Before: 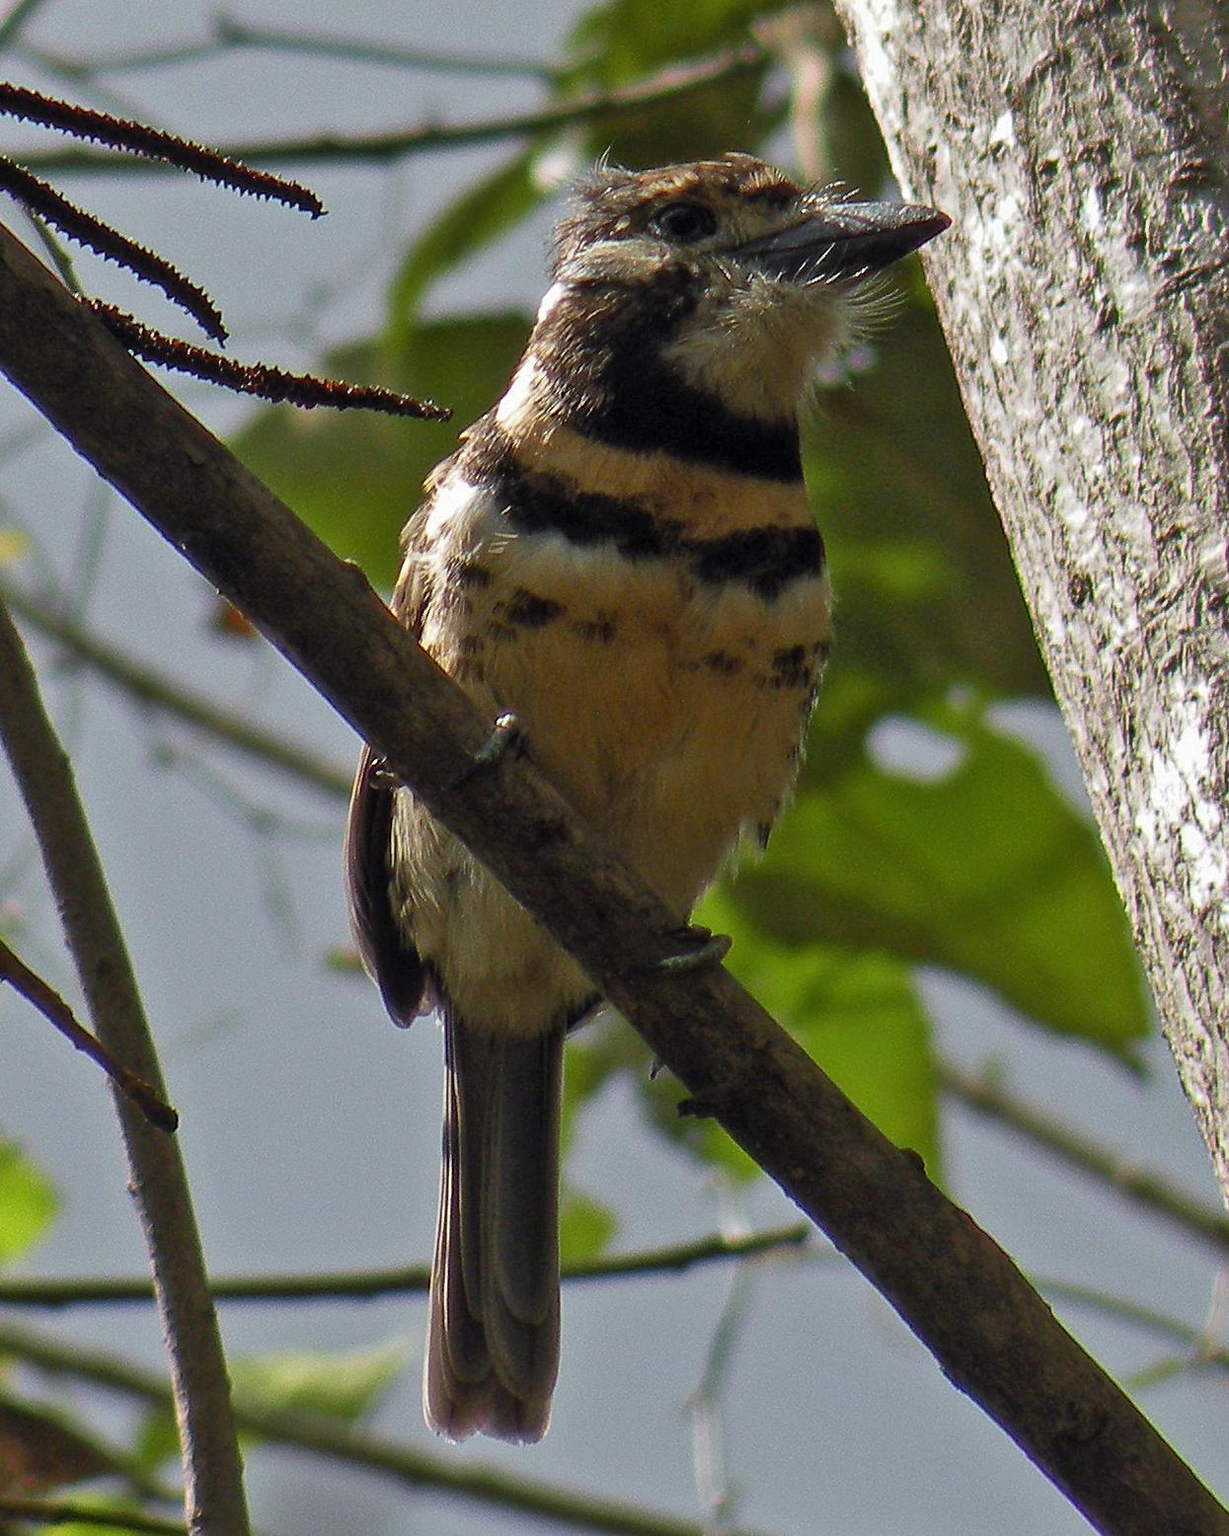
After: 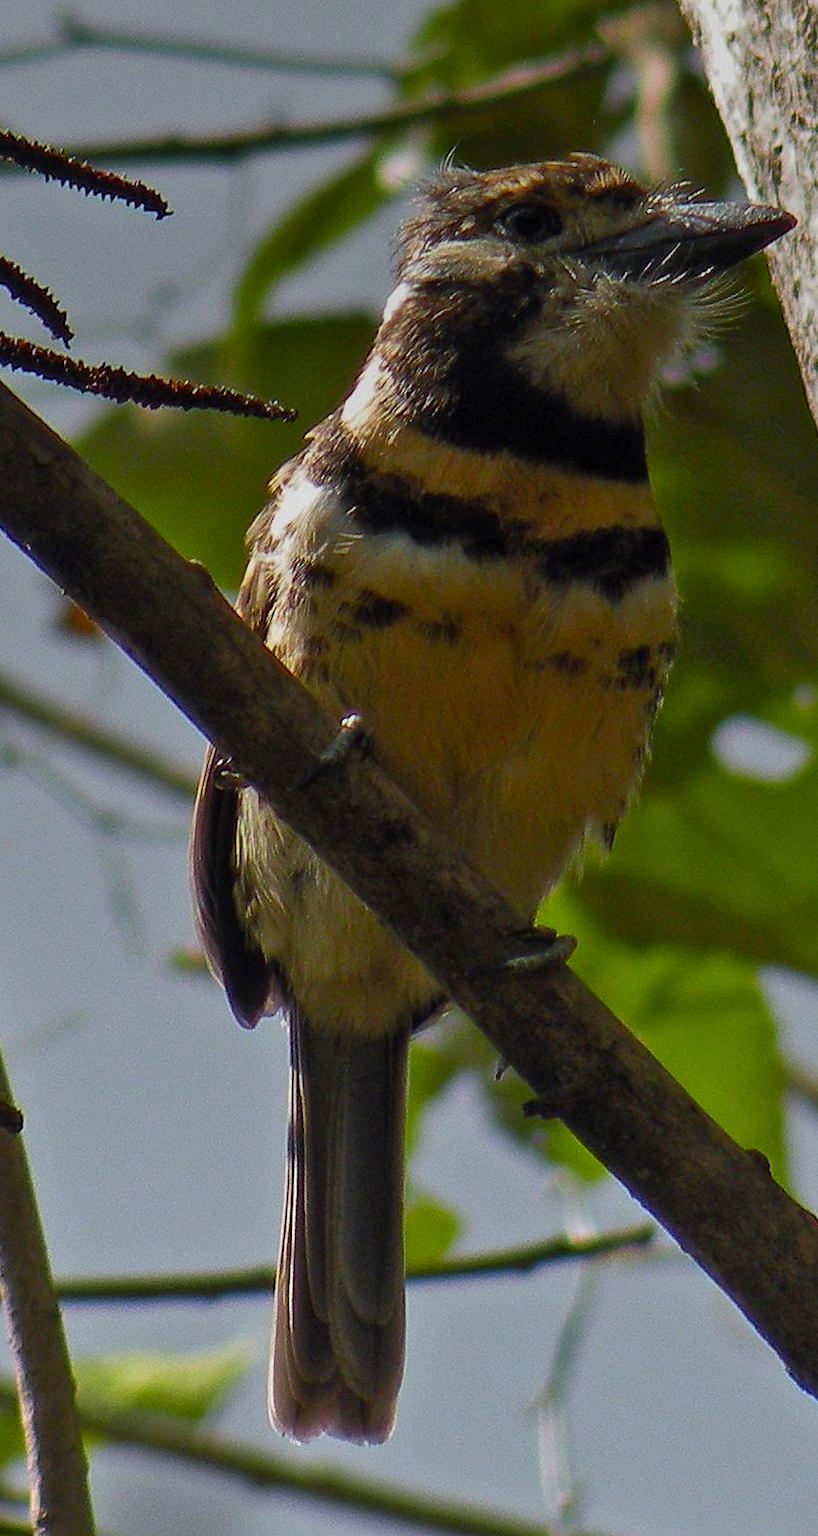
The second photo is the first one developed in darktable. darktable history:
graduated density: on, module defaults
crop and rotate: left 12.648%, right 20.685%
color balance rgb: perceptual saturation grading › global saturation 20%, global vibrance 20%
